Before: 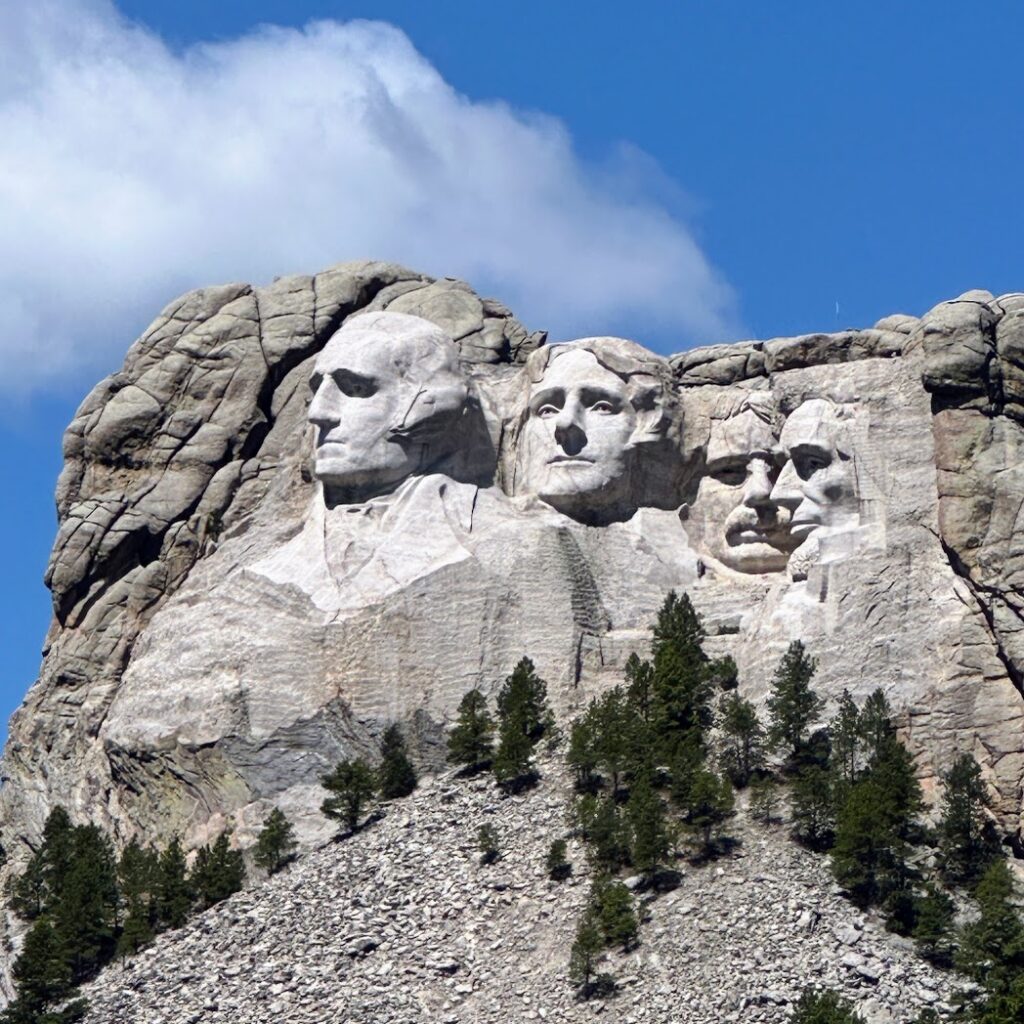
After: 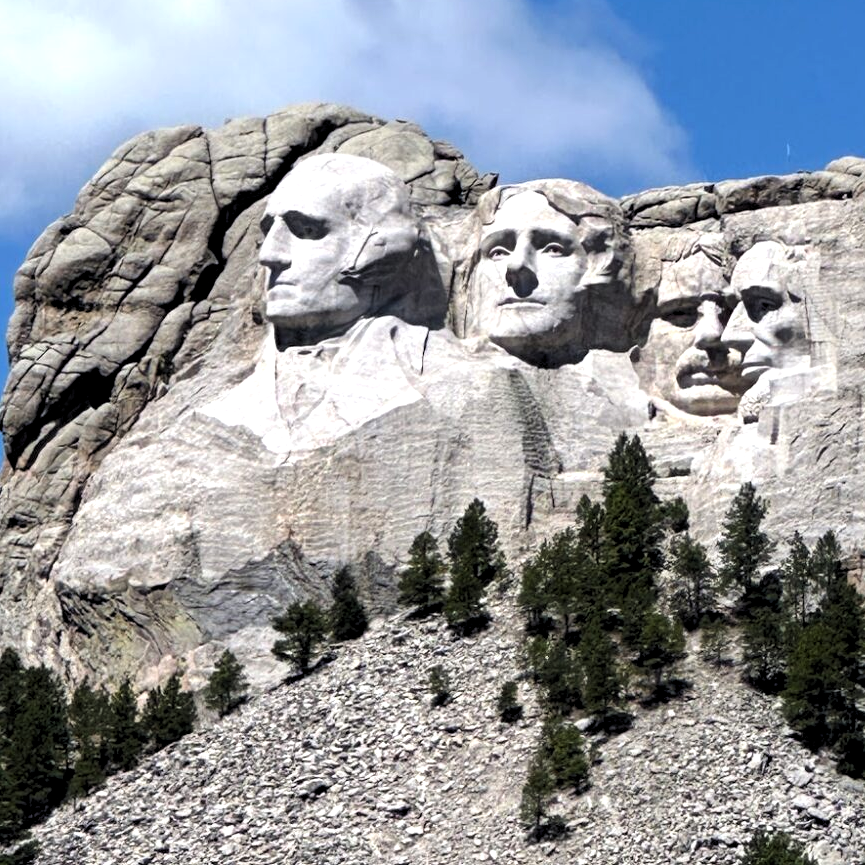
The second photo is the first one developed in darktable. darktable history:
crop and rotate: left 4.842%, top 15.51%, right 10.668%
levels: levels [0.055, 0.477, 0.9]
